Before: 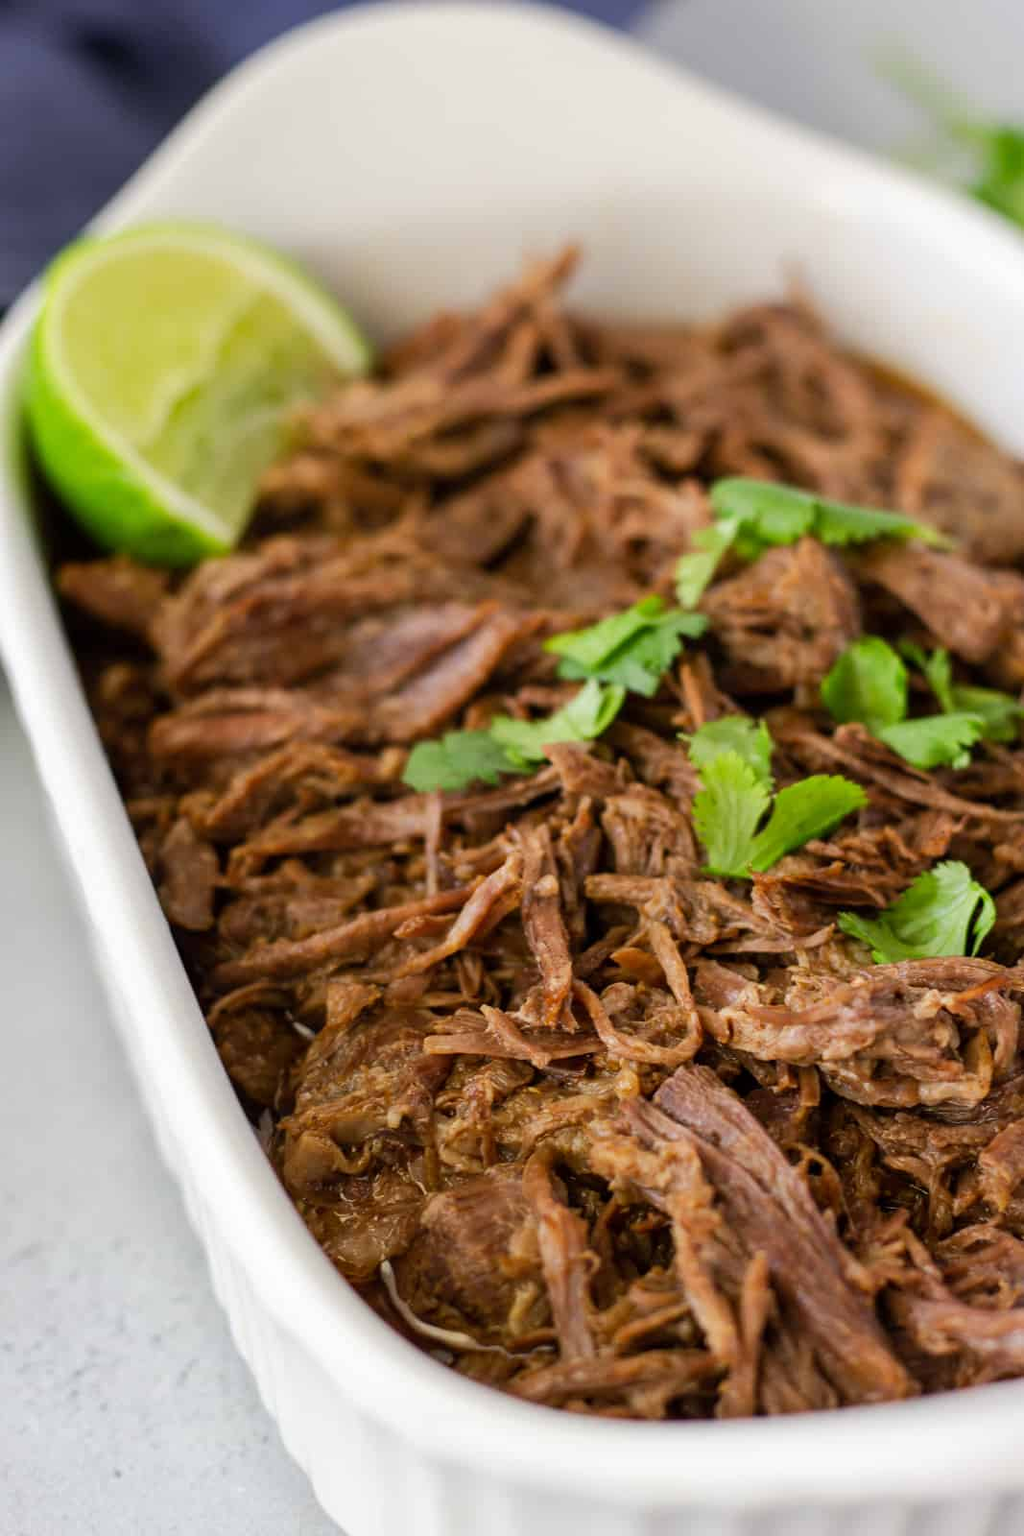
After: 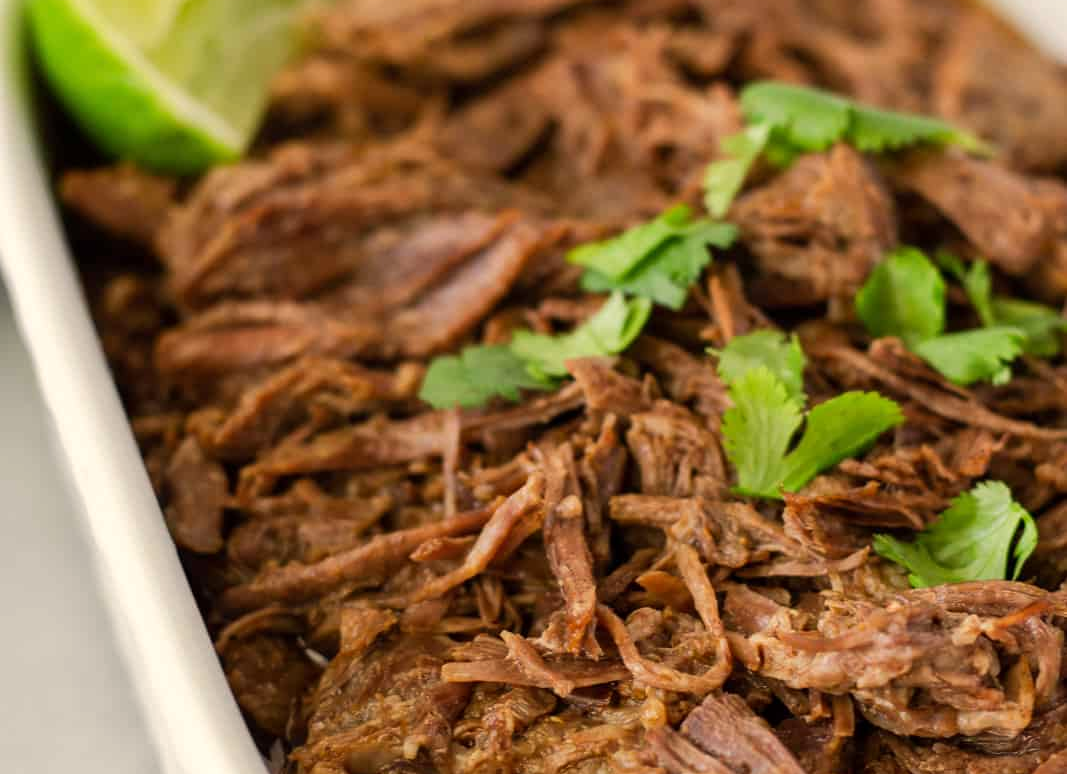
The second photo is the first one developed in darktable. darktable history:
crop and rotate: top 26.056%, bottom 25.543%
white balance: red 1.045, blue 0.932
